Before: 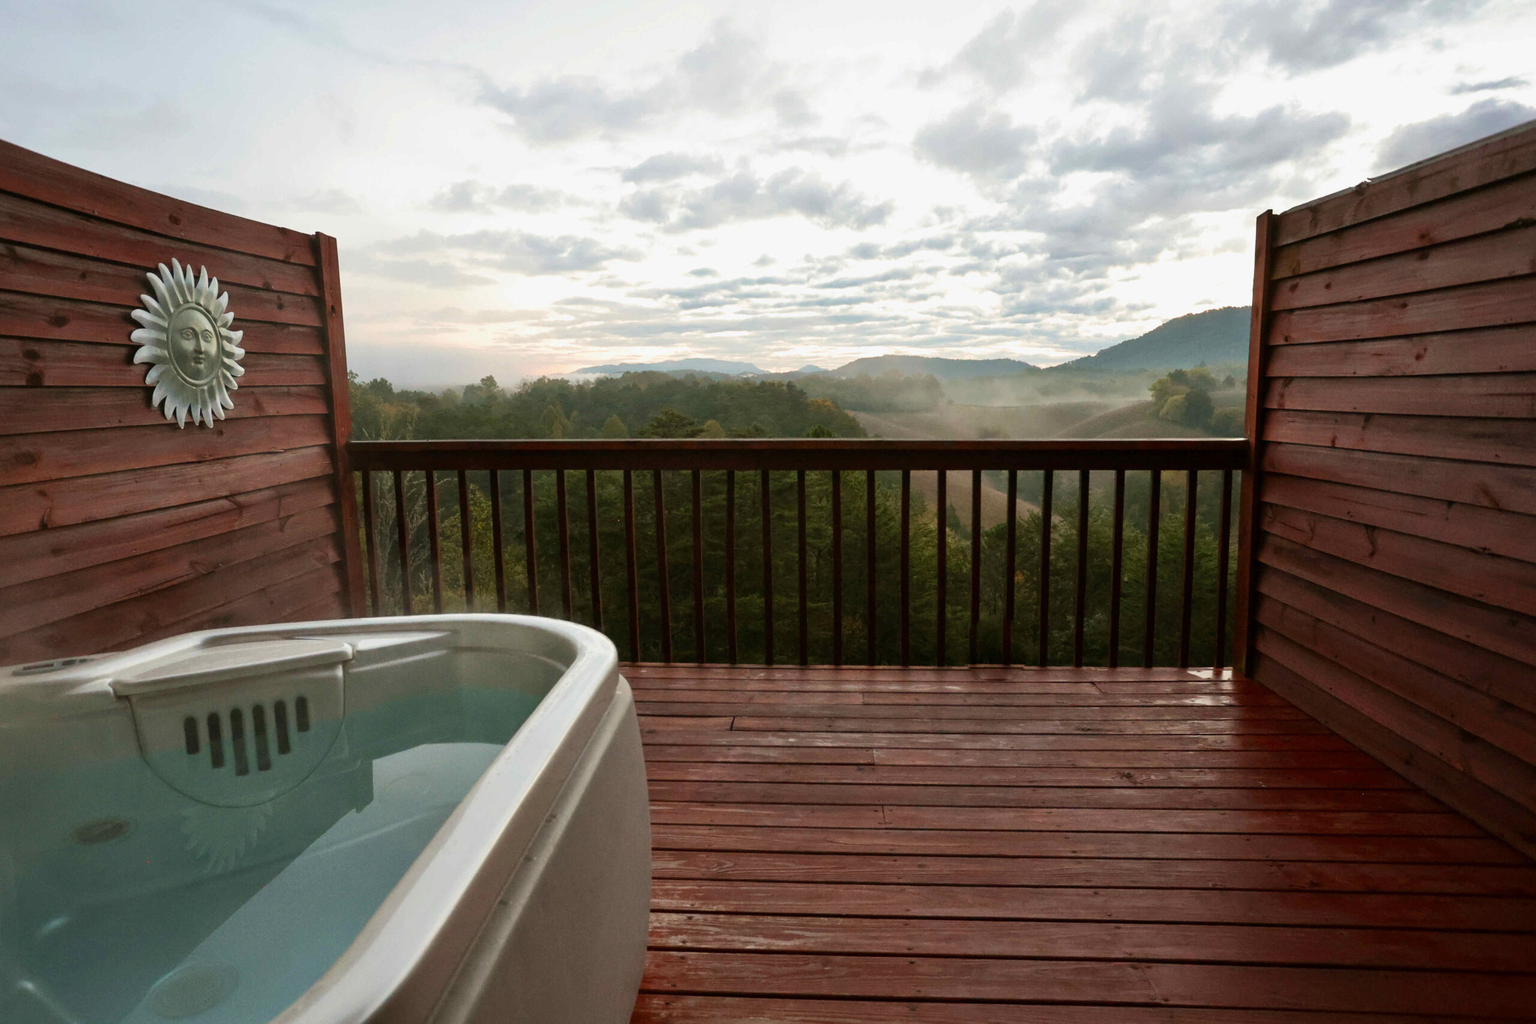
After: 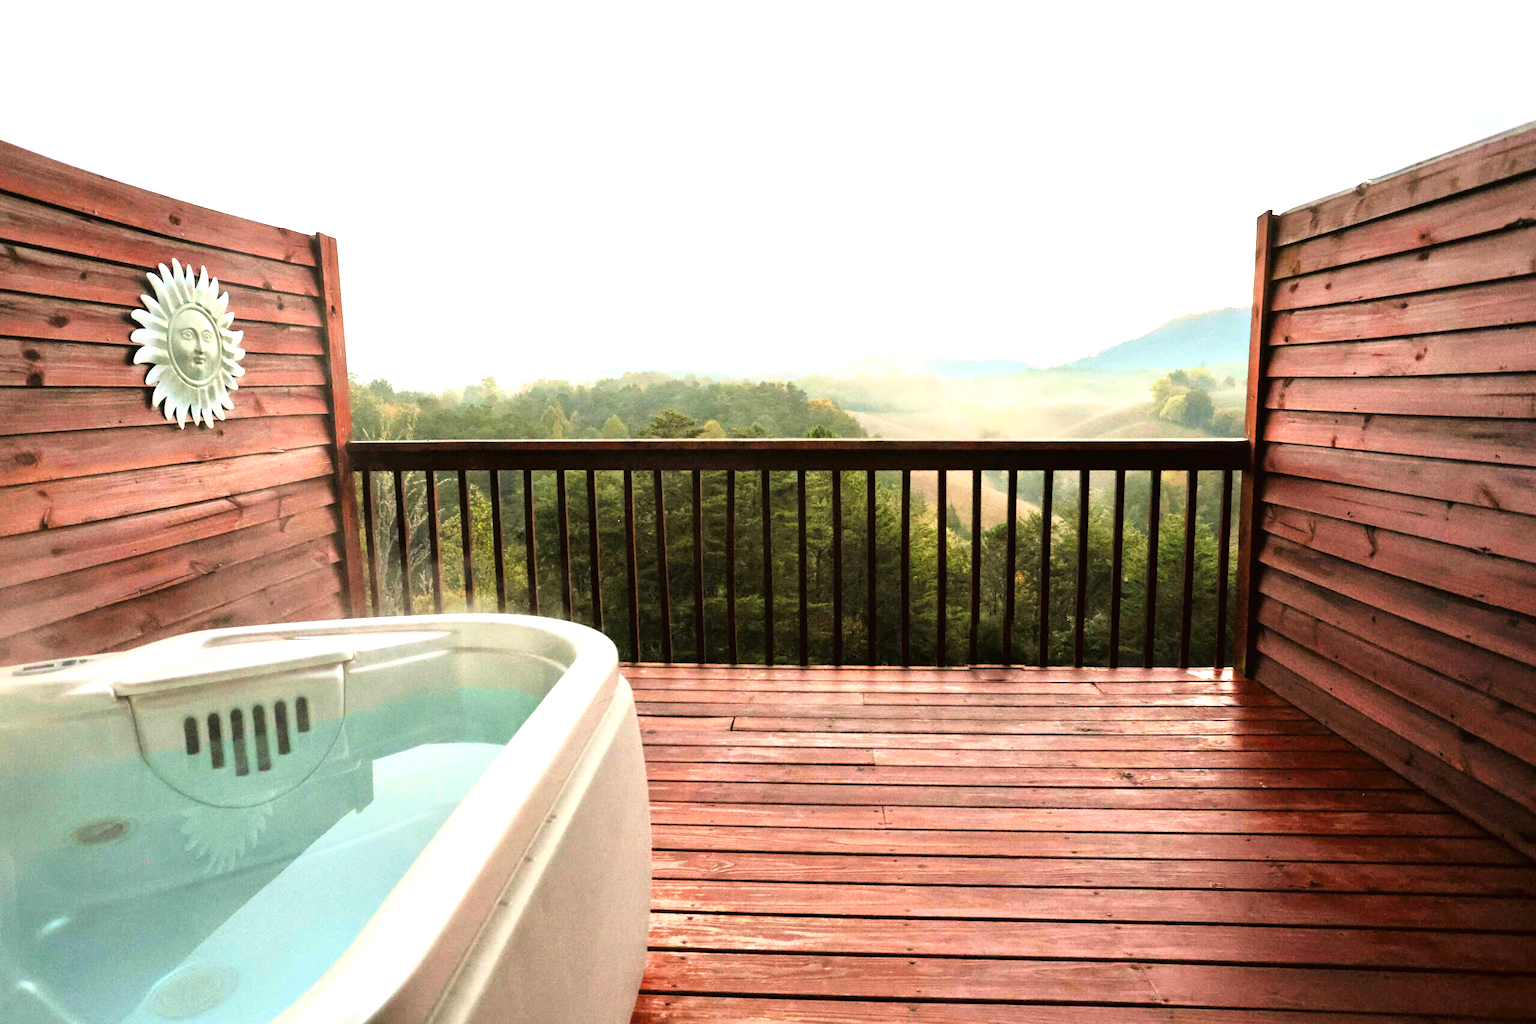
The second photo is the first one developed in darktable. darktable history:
exposure: black level correction 0, exposure 1.741 EV, compensate exposure bias true, compensate highlight preservation false
tone curve: curves: ch0 [(0, 0.016) (0.11, 0.039) (0.259, 0.235) (0.383, 0.437) (0.499, 0.597) (0.733, 0.867) (0.843, 0.948) (1, 1)], color space Lab, linked channels, preserve colors none
white balance: red 1, blue 1
